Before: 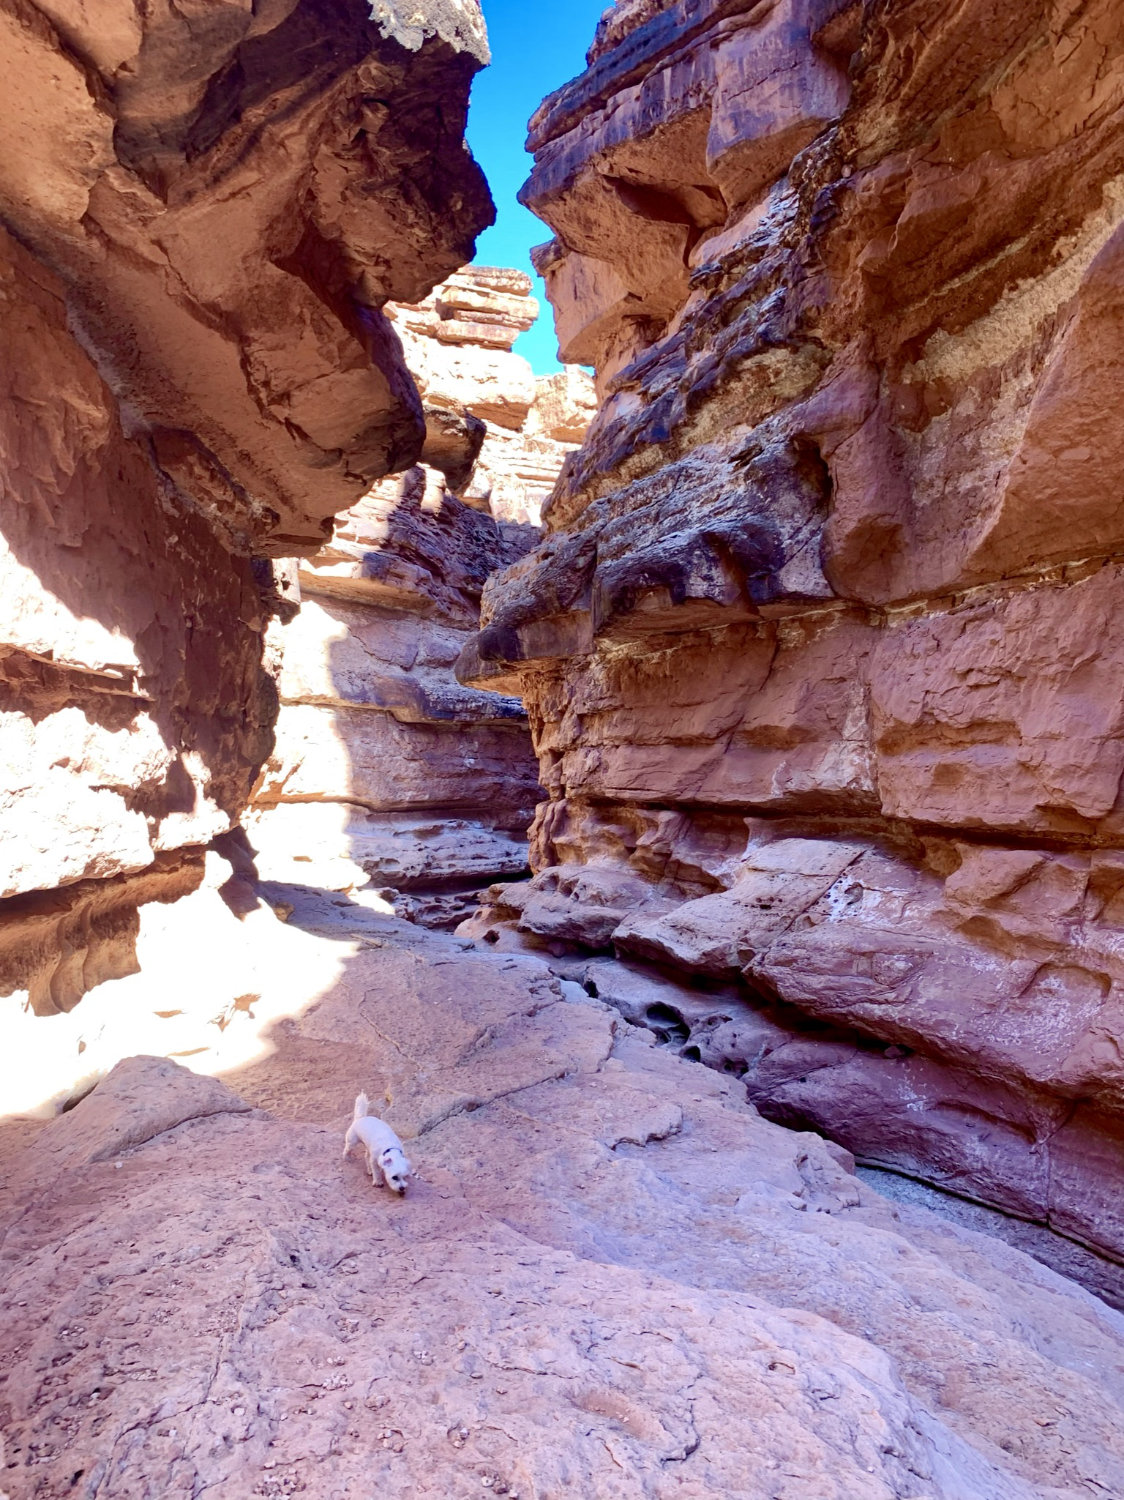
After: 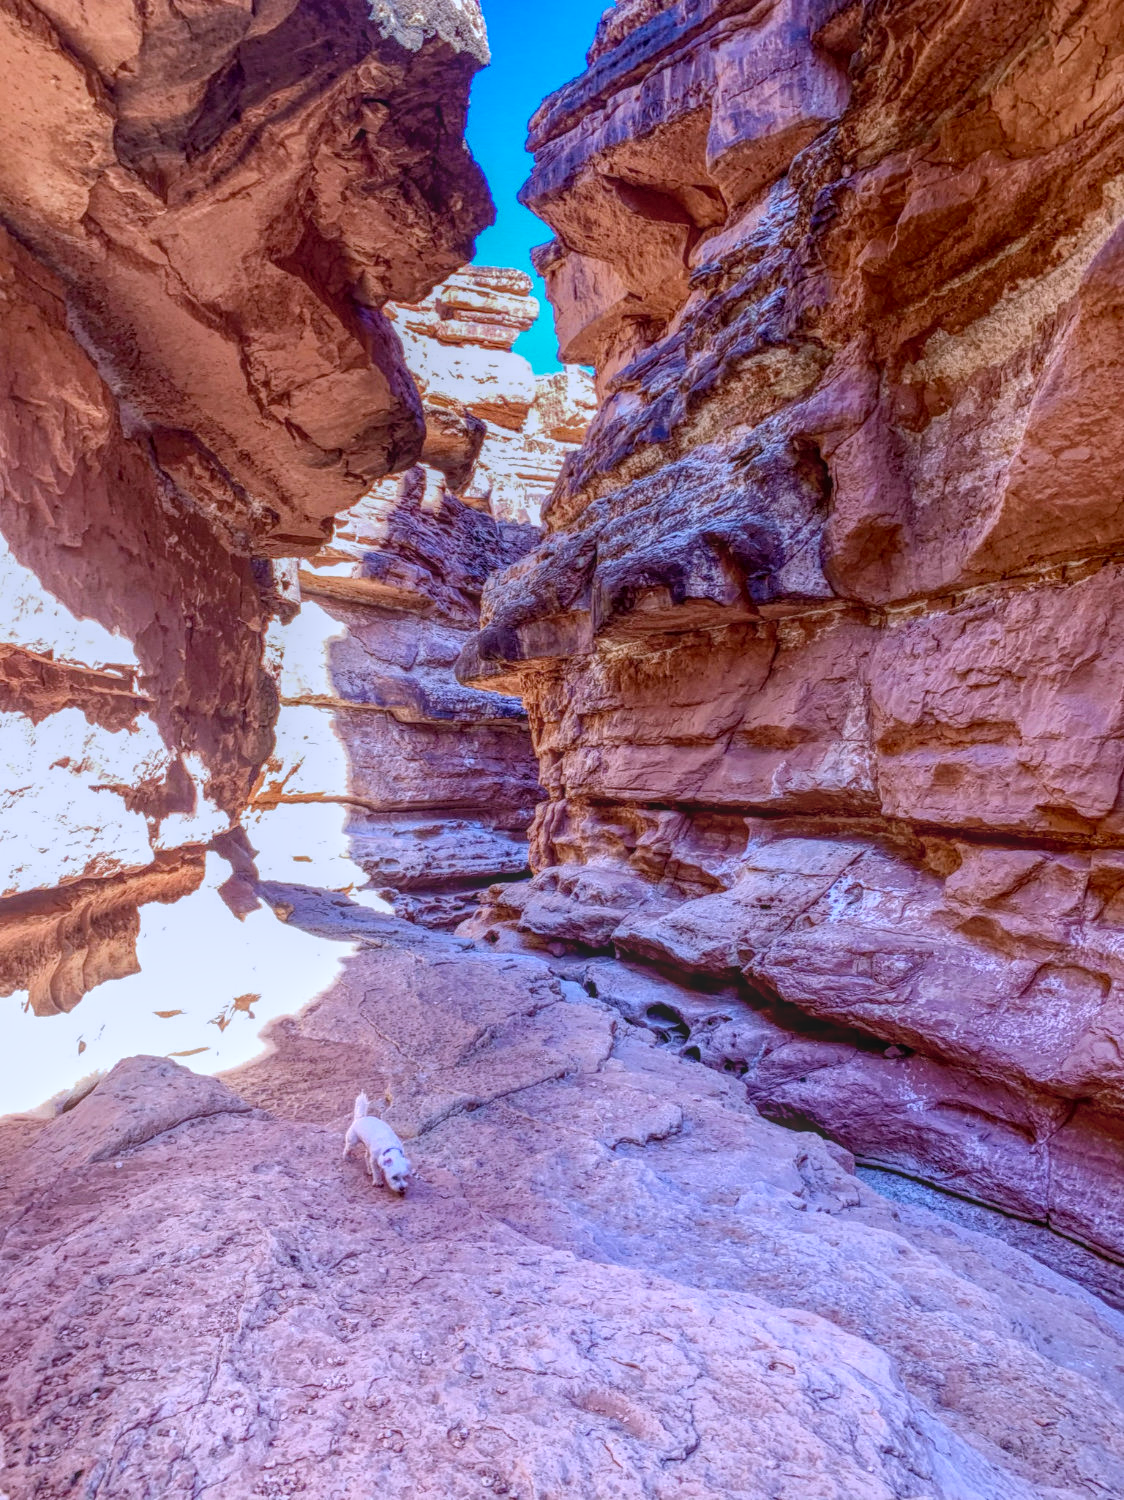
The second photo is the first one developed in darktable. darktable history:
white balance: red 0.967, blue 1.119, emerald 0.756
local contrast: highlights 20%, shadows 30%, detail 200%, midtone range 0.2
